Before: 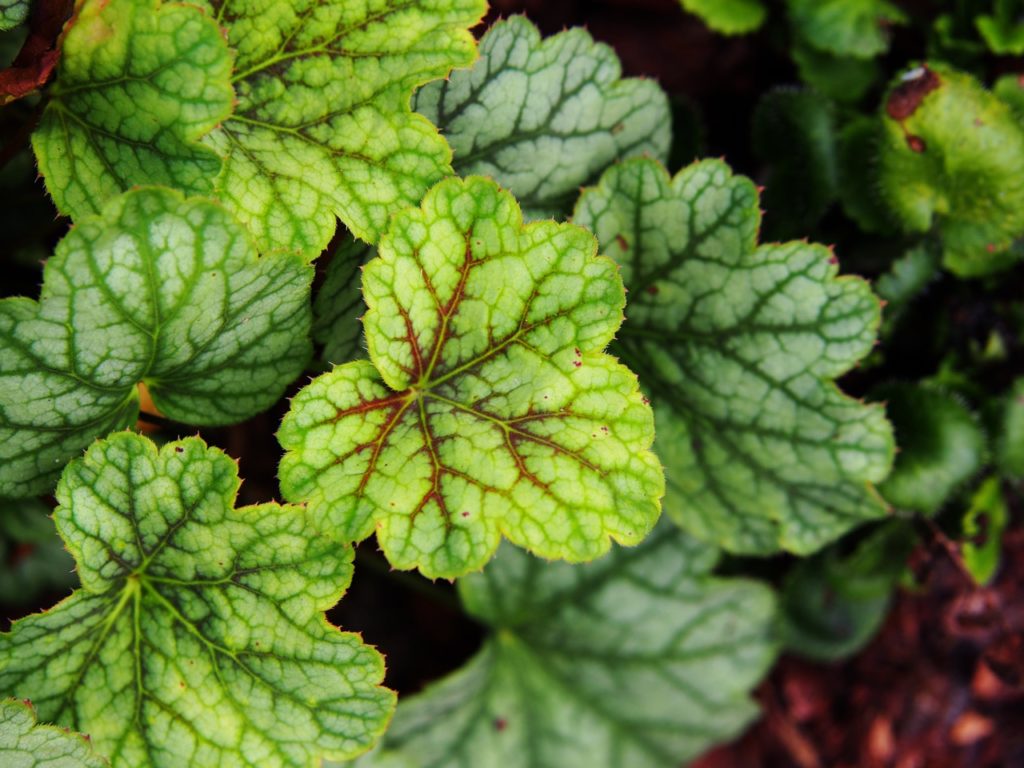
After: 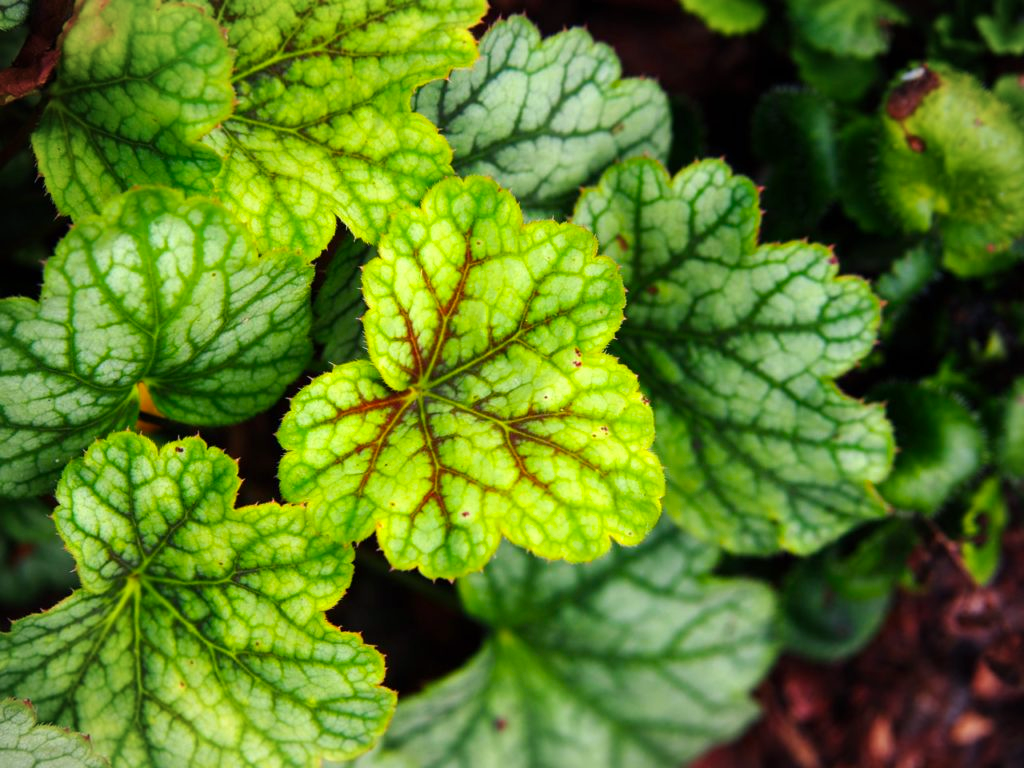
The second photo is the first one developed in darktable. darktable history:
vignetting: fall-off radius 60.21%, brightness -0.188, saturation -0.307, automatic ratio true, unbound false
color balance rgb: shadows lift › luminance -8.076%, shadows lift › chroma 2.338%, shadows lift › hue 166.57°, perceptual saturation grading › global saturation 19.868%, perceptual brilliance grading › global brilliance 11.179%
